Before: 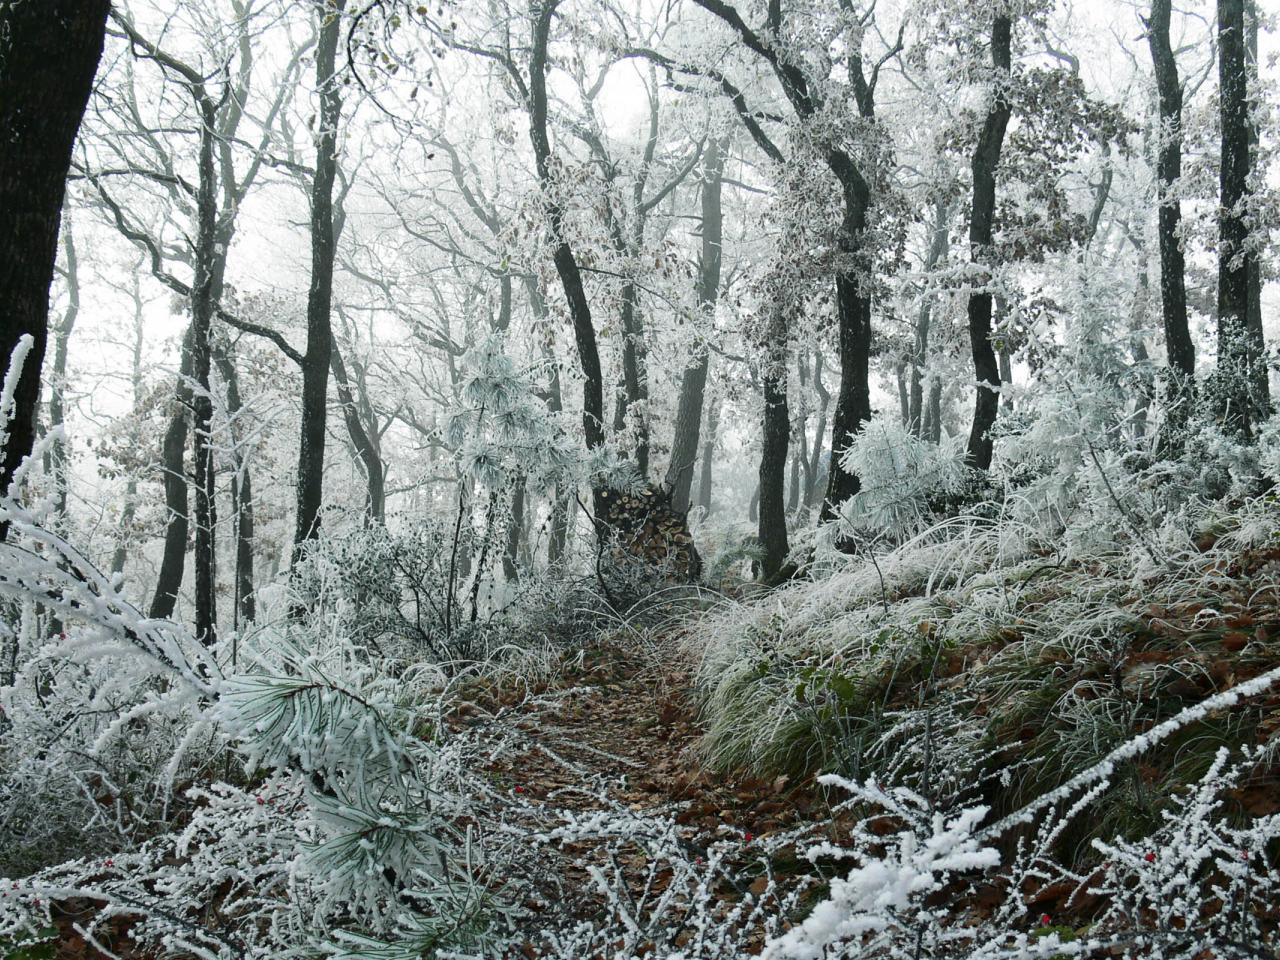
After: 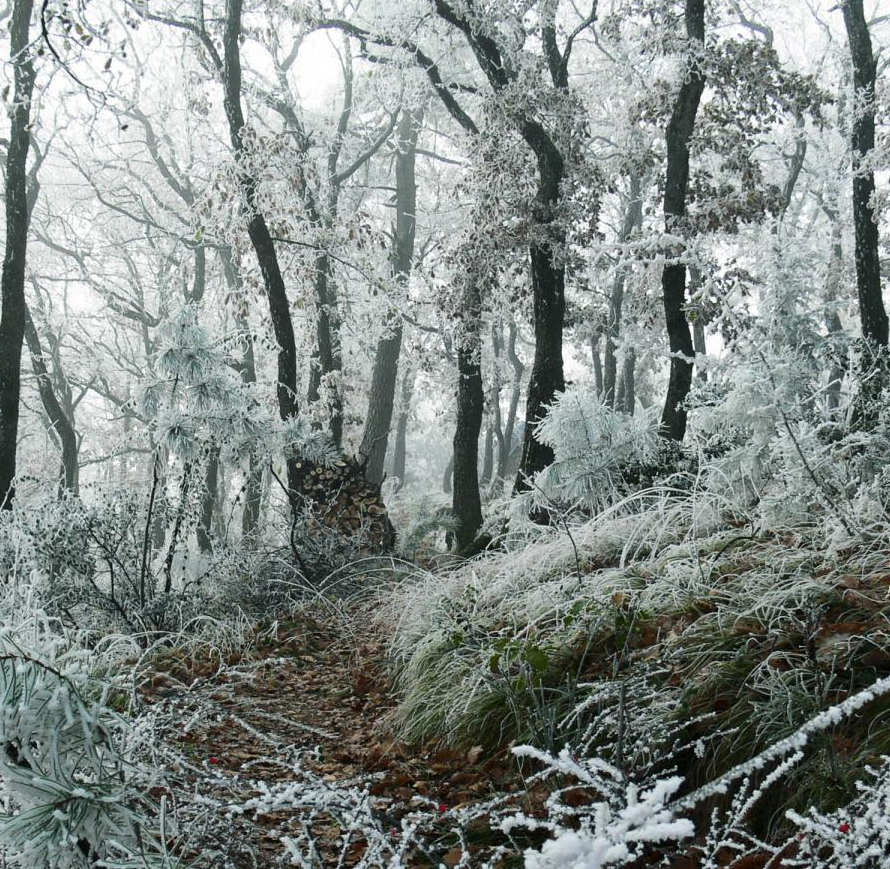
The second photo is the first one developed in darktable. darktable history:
crop and rotate: left 23.975%, top 3.047%, right 6.435%, bottom 6.391%
